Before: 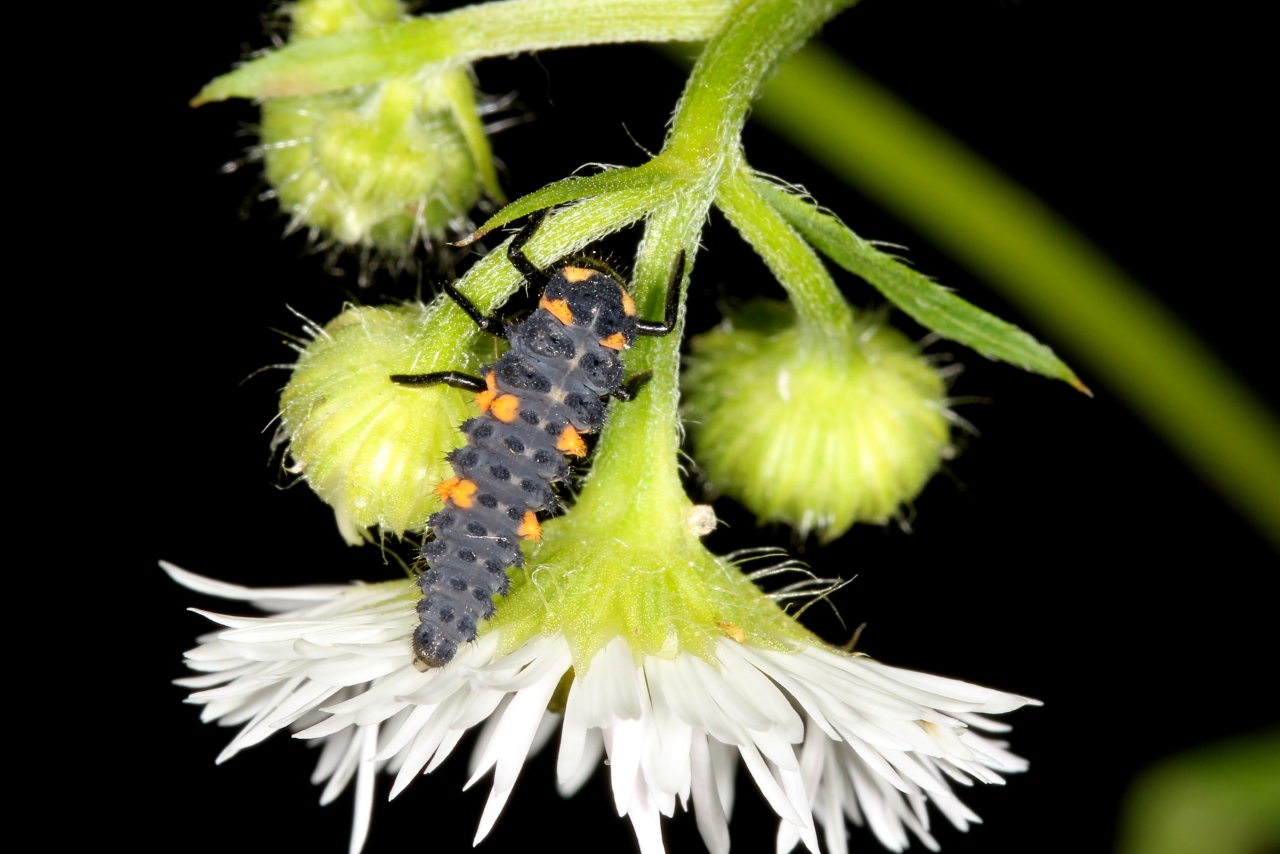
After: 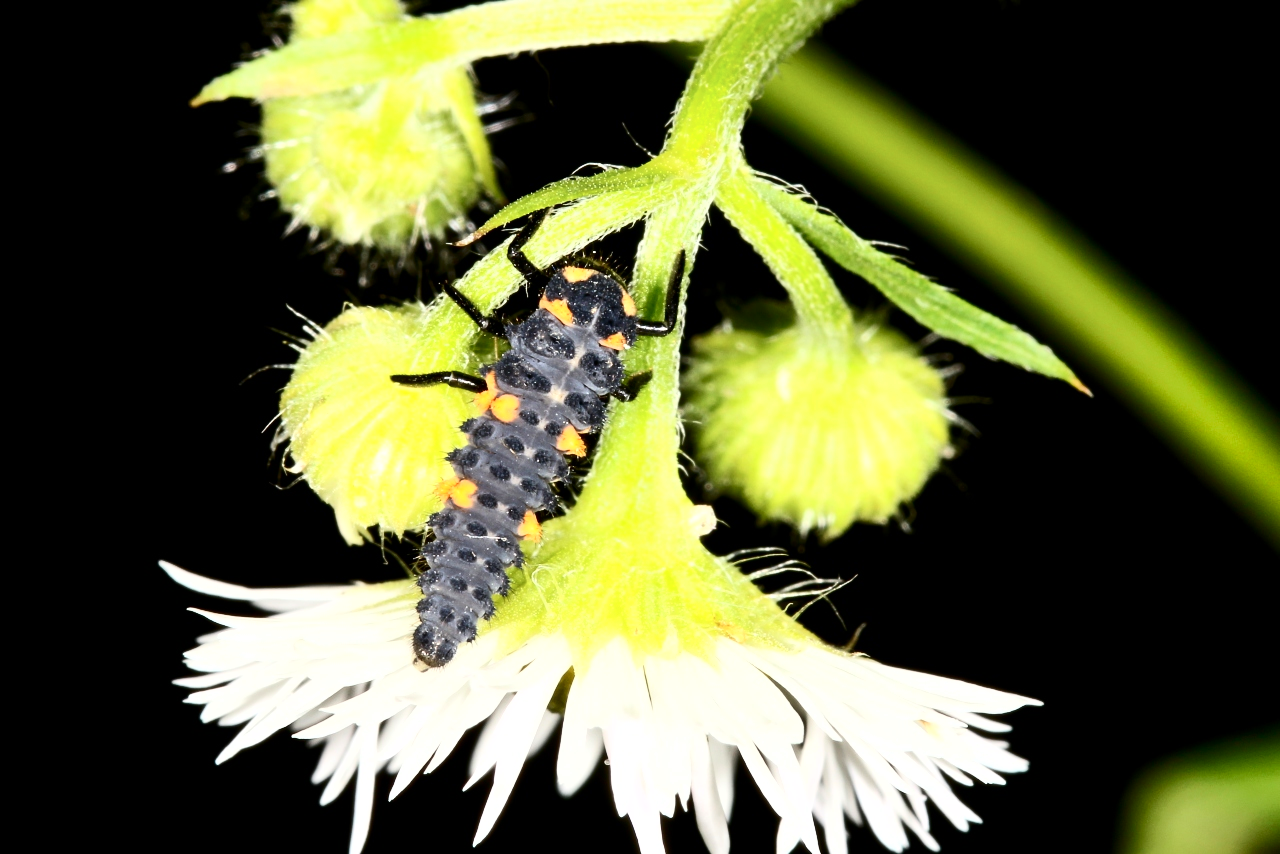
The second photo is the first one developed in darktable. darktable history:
exposure: exposure 0.566 EV, compensate highlight preservation false
shadows and highlights: highlights color adjustment 0%, low approximation 0.01, soften with gaussian
contrast brightness saturation: contrast 0.28
